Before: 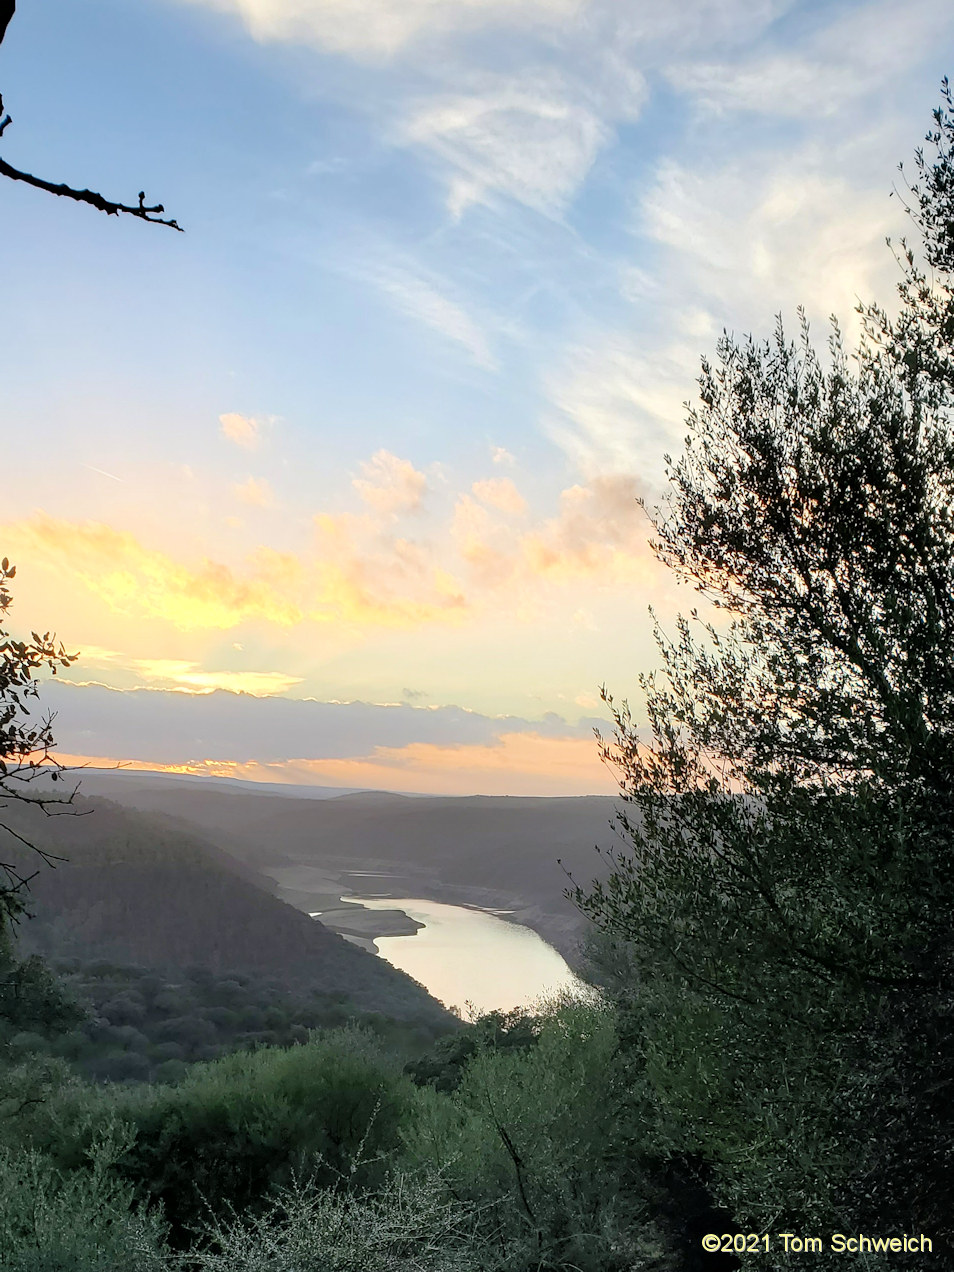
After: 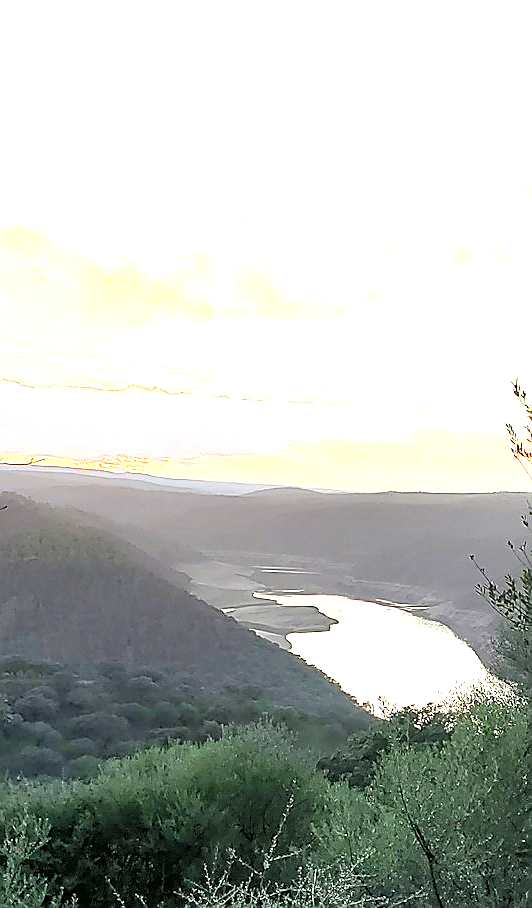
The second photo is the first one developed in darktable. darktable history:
crop: left 9.21%, top 23.946%, right 35.024%, bottom 4.646%
sharpen: radius 1.385, amount 1.25, threshold 0.771
exposure: black level correction 0, exposure 1.199 EV, compensate highlight preservation false
